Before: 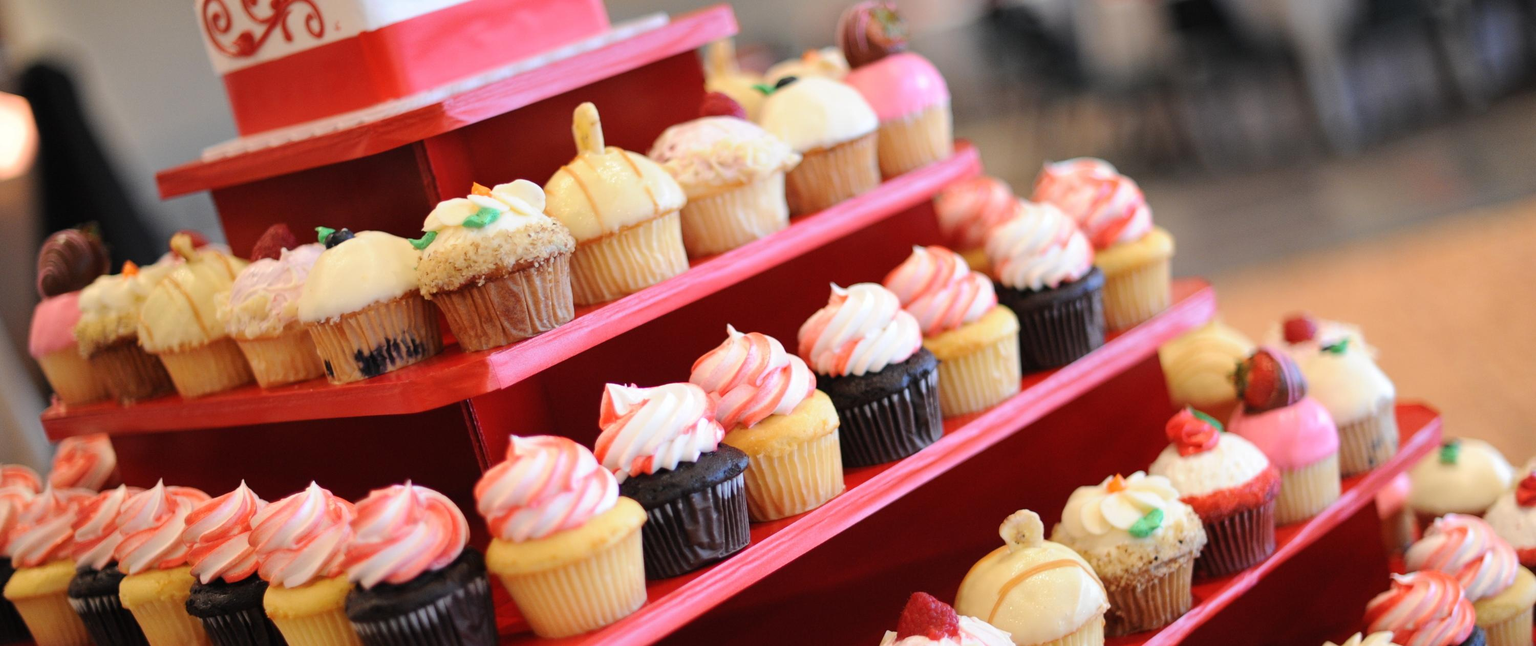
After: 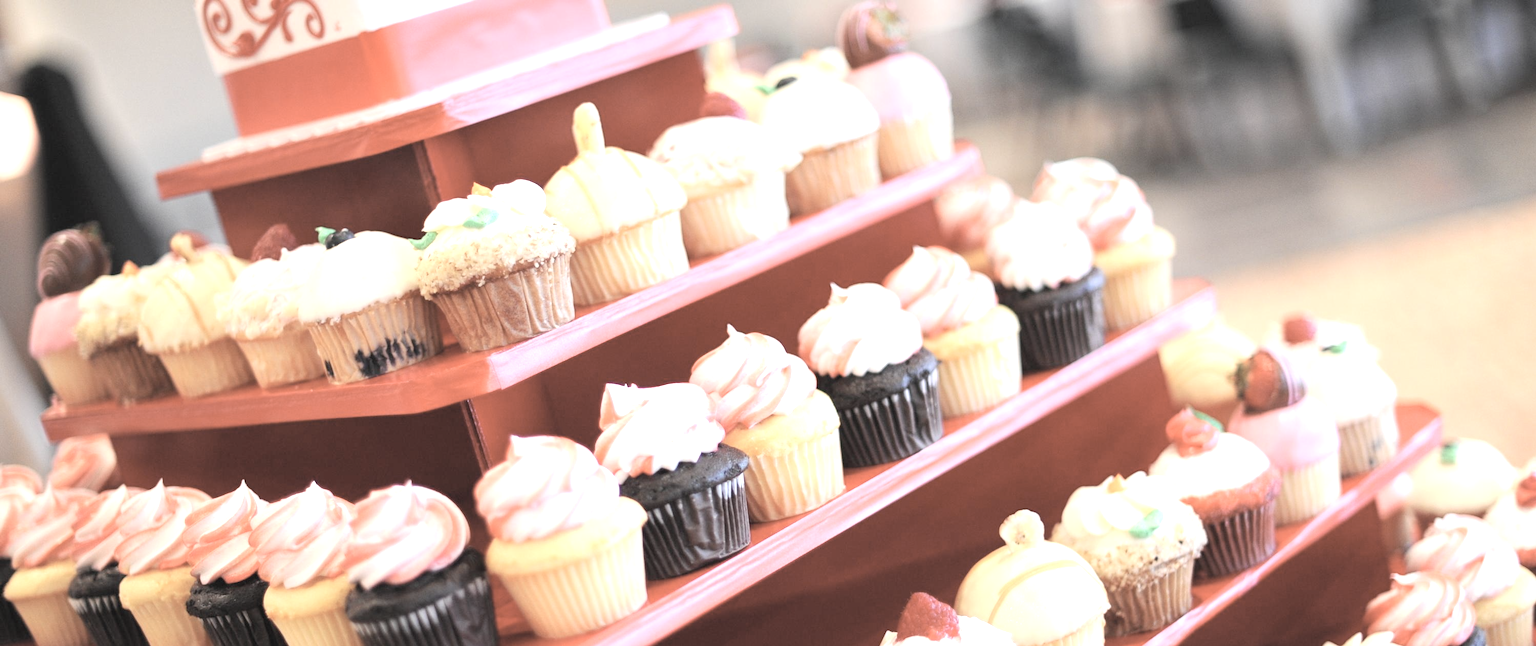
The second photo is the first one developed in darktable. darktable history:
exposure: black level correction 0, exposure 1.1 EV, compensate highlight preservation false
contrast brightness saturation: brightness 0.18, saturation -0.5
